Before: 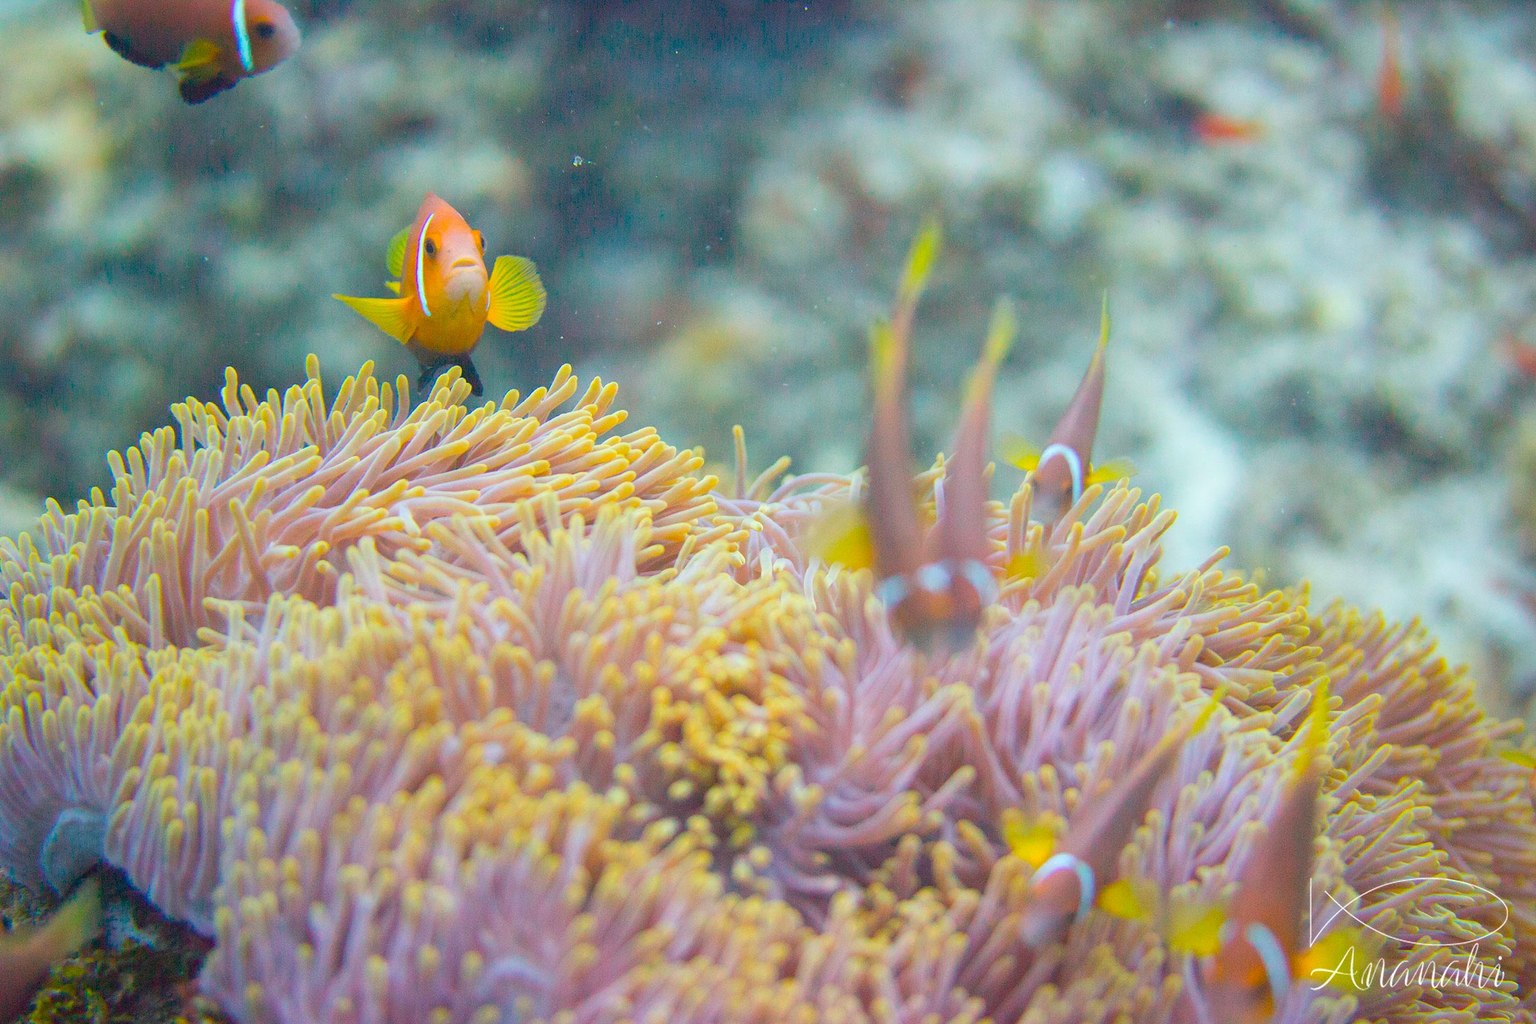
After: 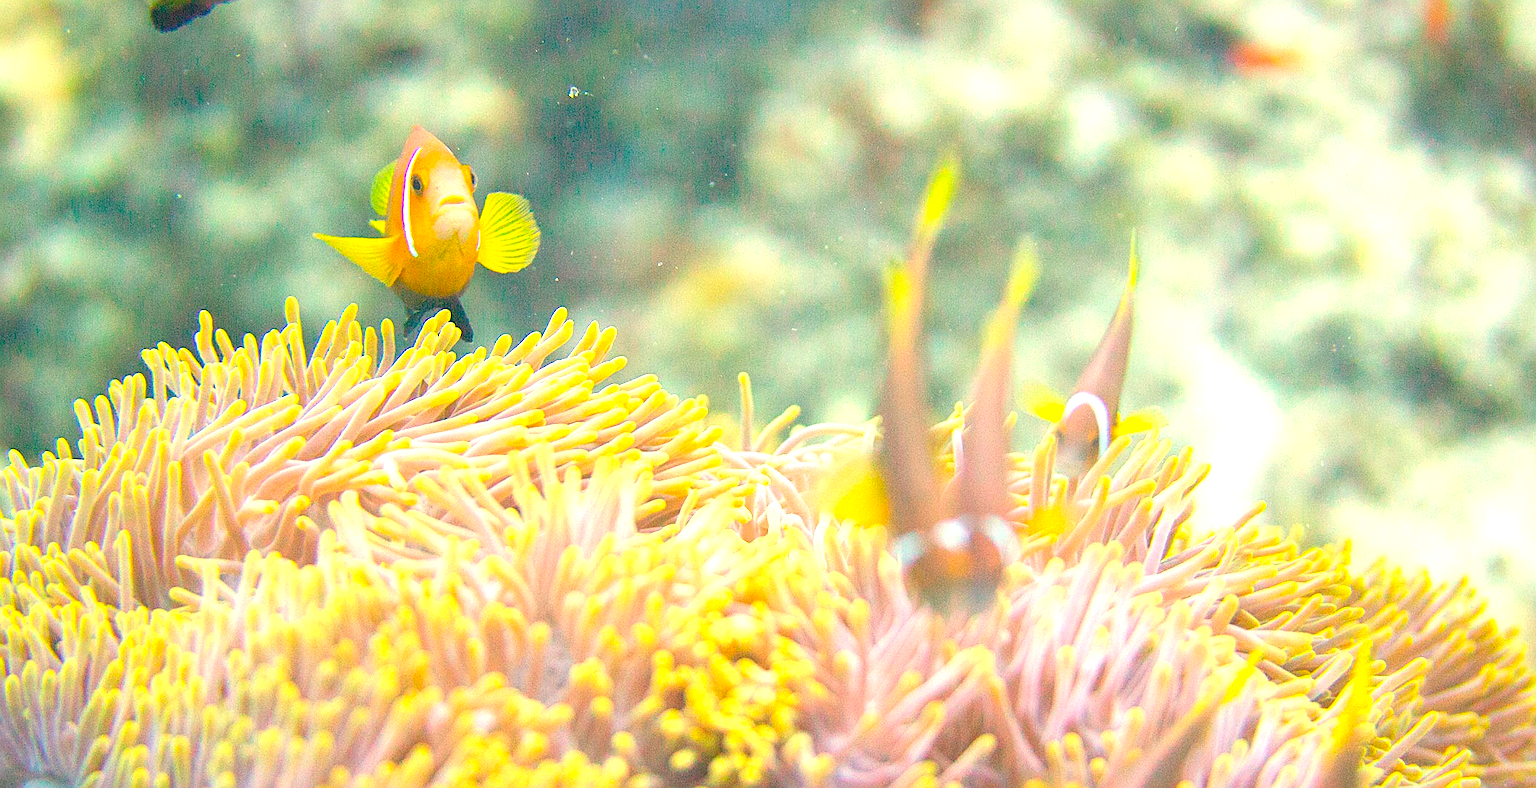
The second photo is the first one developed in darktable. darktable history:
crop: left 2.478%, top 7.269%, right 3.323%, bottom 20.191%
exposure: black level correction 0, exposure 1.01 EV, compensate exposure bias true, compensate highlight preservation false
sharpen: on, module defaults
color correction: highlights a* 4.9, highlights b* 24.94, shadows a* -16.12, shadows b* 3.85
